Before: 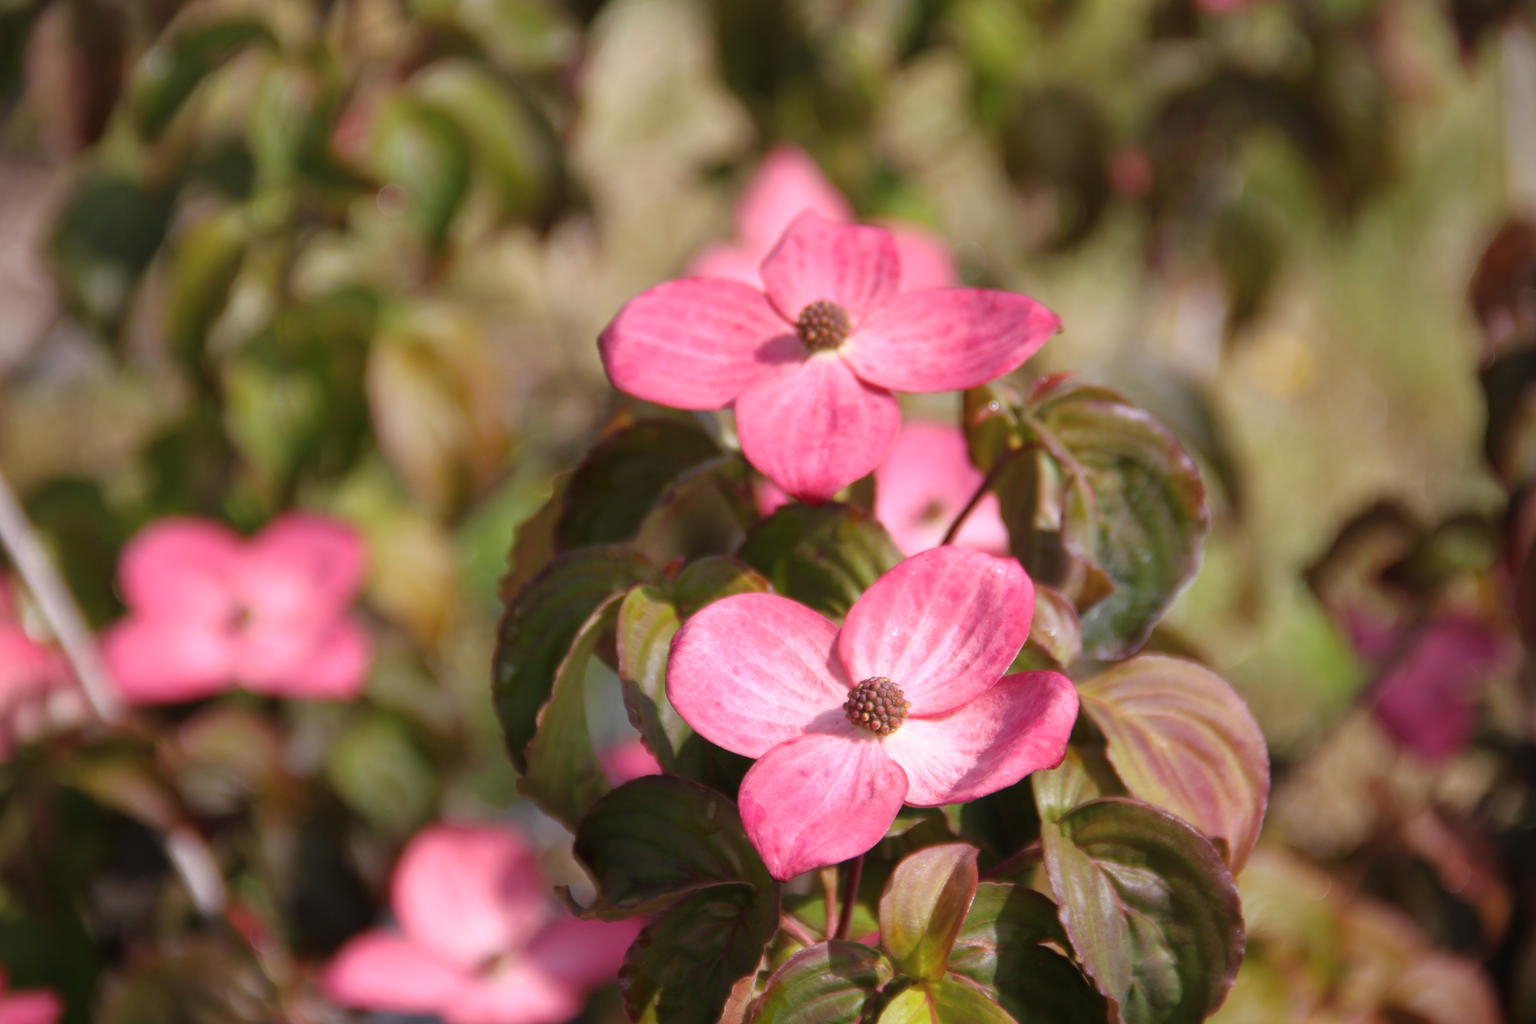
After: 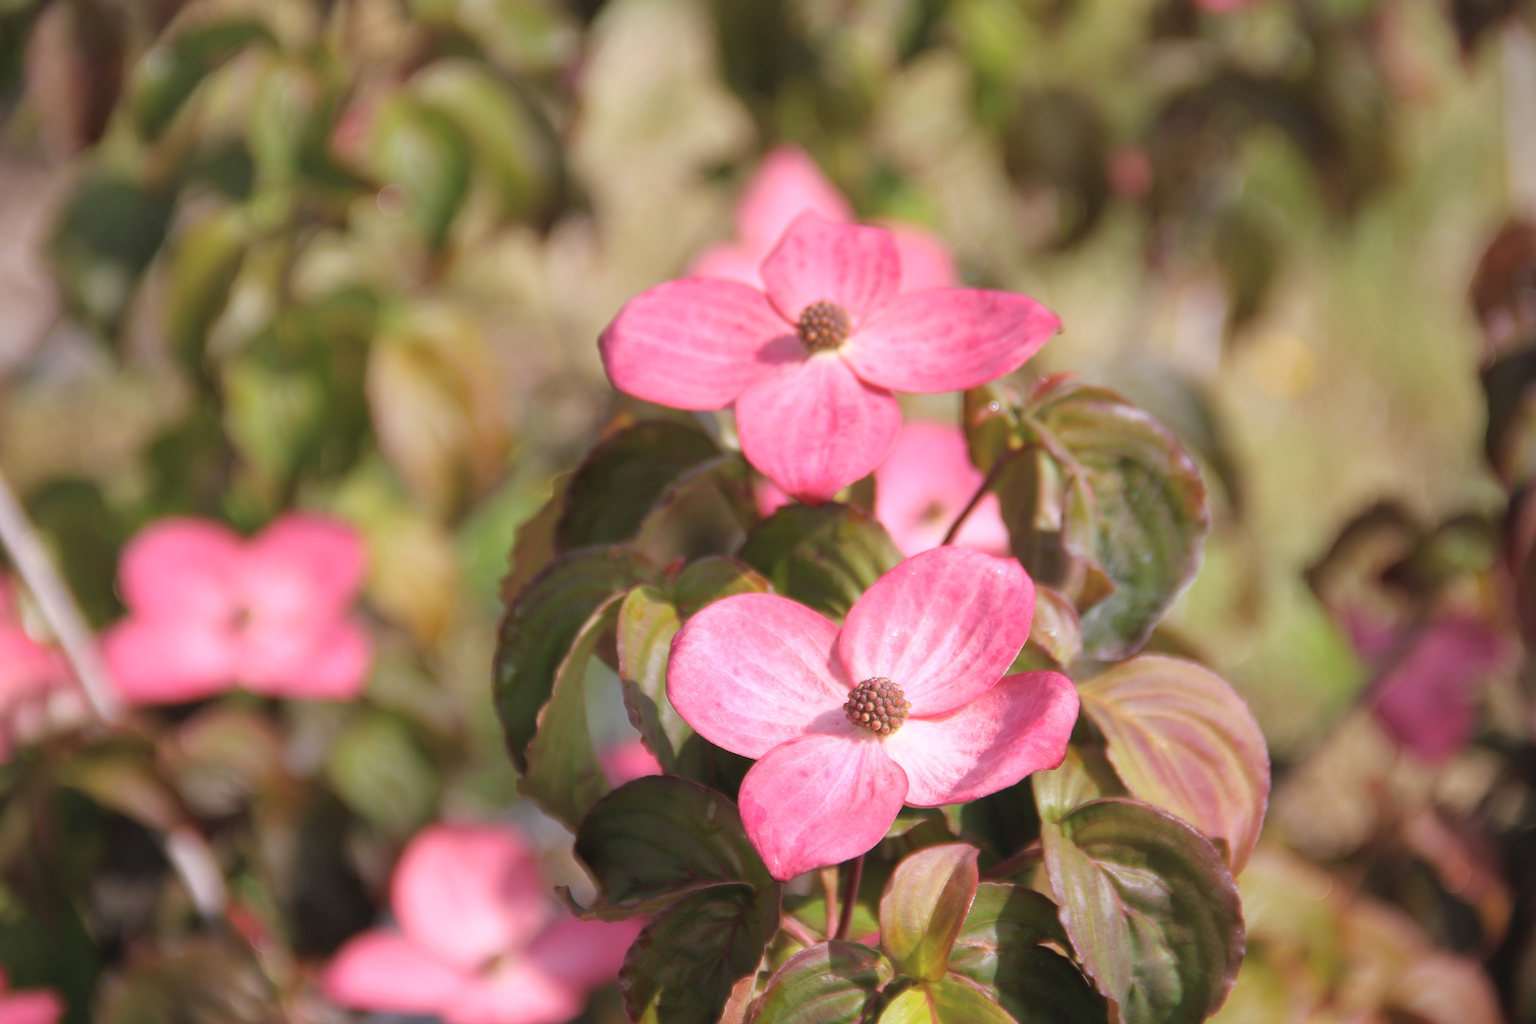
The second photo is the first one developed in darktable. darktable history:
contrast brightness saturation: brightness 0.13
sharpen: on, module defaults
